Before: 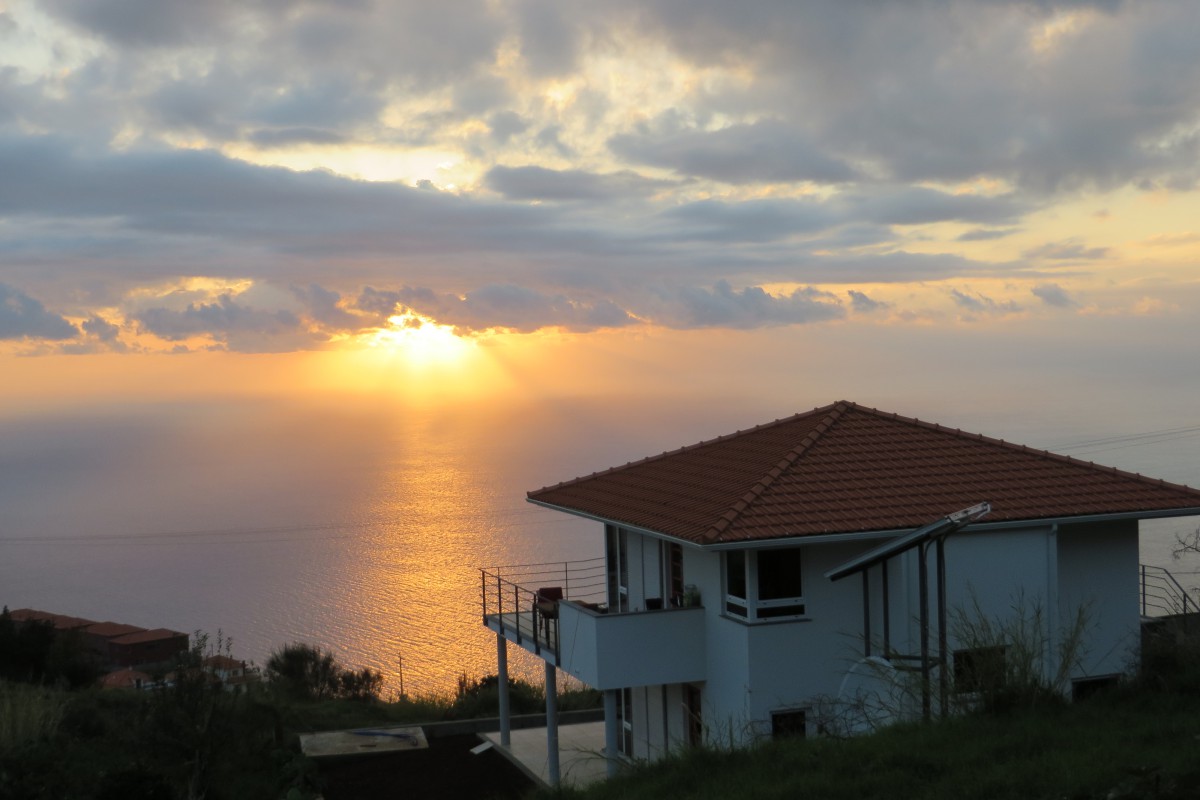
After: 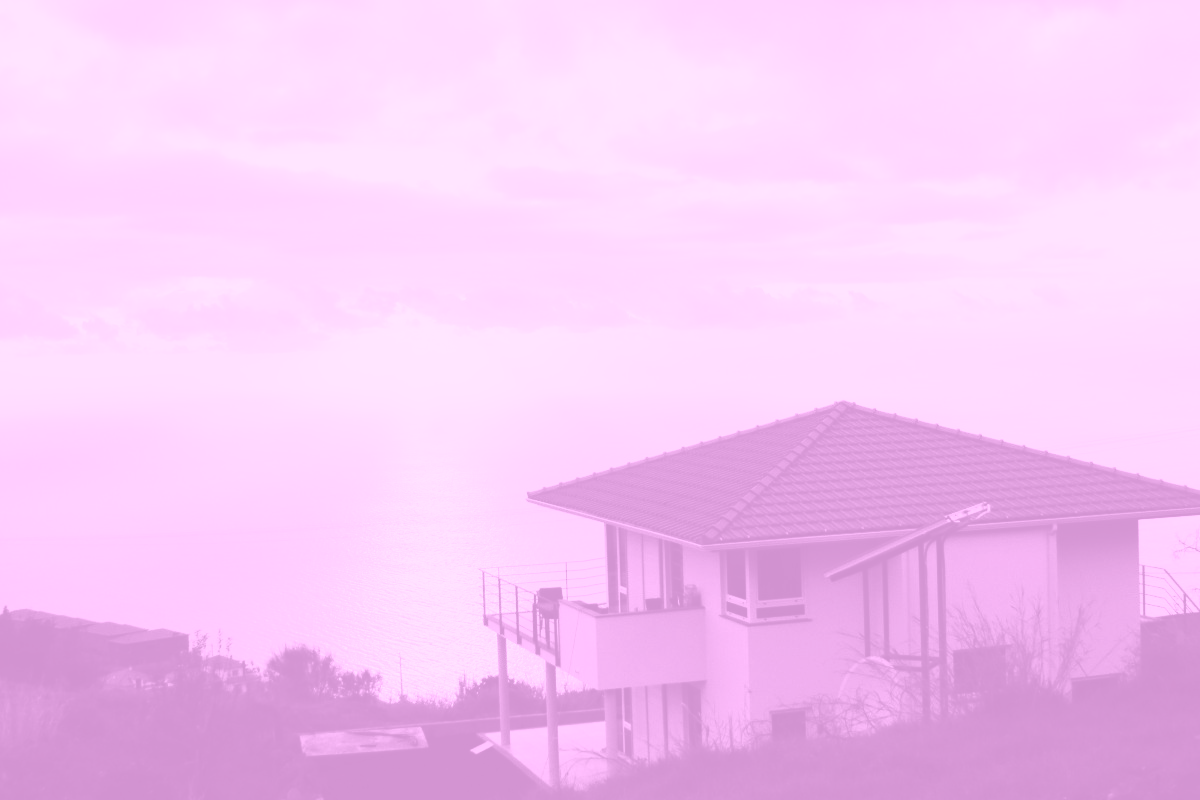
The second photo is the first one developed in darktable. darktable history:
base curve: curves: ch0 [(0, 0) (0.028, 0.03) (0.121, 0.232) (0.46, 0.748) (0.859, 0.968) (1, 1)], preserve colors none
colorize: hue 331.2°, saturation 75%, source mix 30.28%, lightness 70.52%, version 1
tone curve: curves: ch0 [(0, 0) (0.051, 0.047) (0.102, 0.099) (0.228, 0.262) (0.446, 0.527) (0.695, 0.778) (0.908, 0.946) (1, 1)]; ch1 [(0, 0) (0.339, 0.298) (0.402, 0.363) (0.453, 0.413) (0.485, 0.469) (0.494, 0.493) (0.504, 0.501) (0.525, 0.533) (0.563, 0.591) (0.597, 0.631) (1, 1)]; ch2 [(0, 0) (0.48, 0.48) (0.504, 0.5) (0.539, 0.554) (0.59, 0.628) (0.642, 0.682) (0.824, 0.815) (1, 1)], color space Lab, independent channels, preserve colors none
